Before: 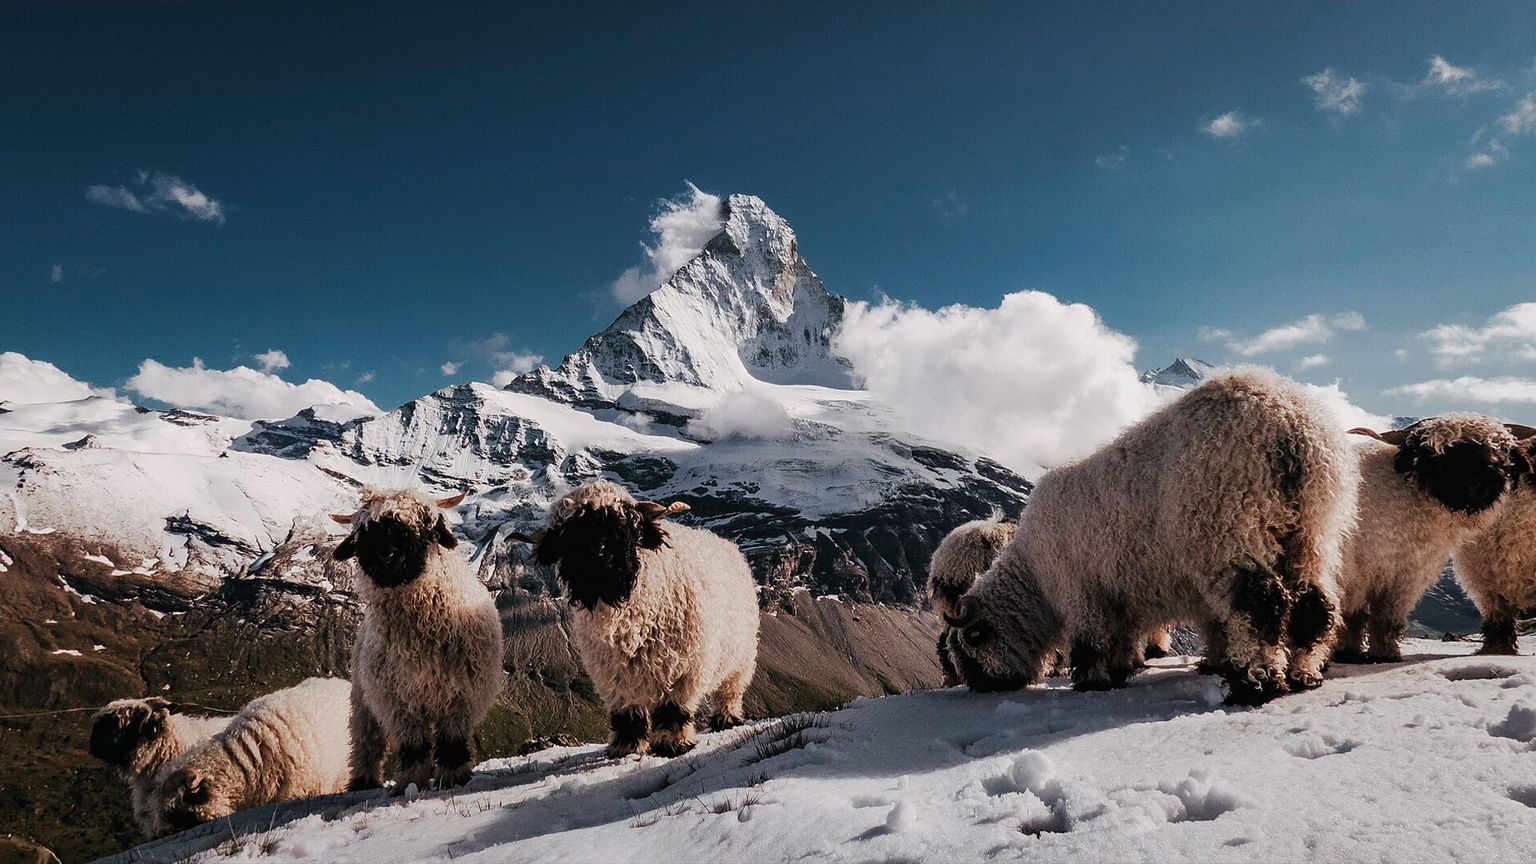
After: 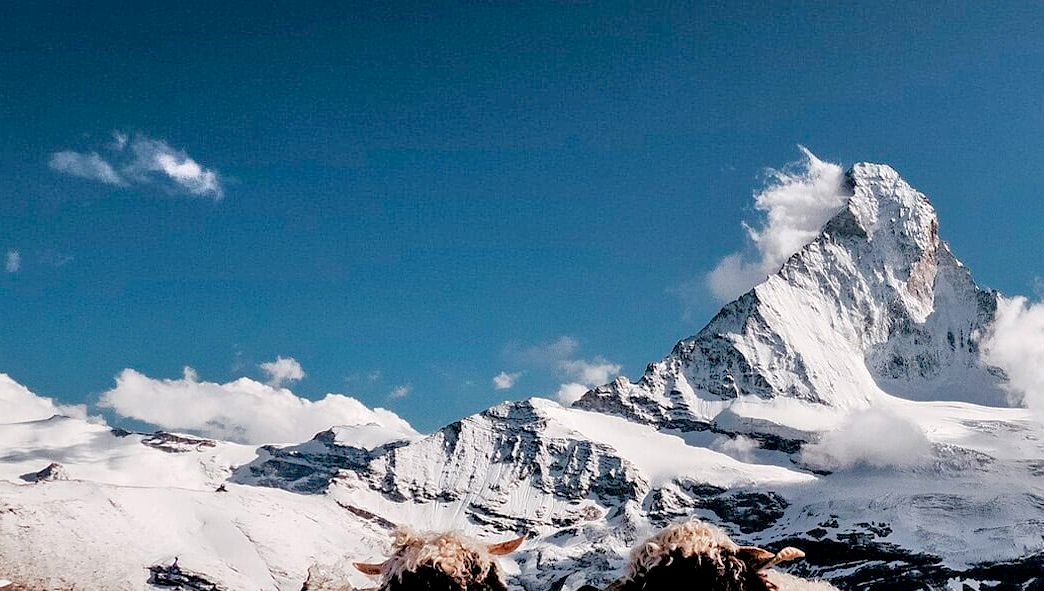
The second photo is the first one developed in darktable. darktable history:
exposure: black level correction 0.007, exposure 0.155 EV, compensate highlight preservation false
tone equalizer: -7 EV 0.144 EV, -6 EV 0.631 EV, -5 EV 1.15 EV, -4 EV 1.34 EV, -3 EV 1.13 EV, -2 EV 0.6 EV, -1 EV 0.146 EV, mask exposure compensation -0.496 EV
crop and rotate: left 3.026%, top 7.485%, right 42.578%, bottom 37.753%
